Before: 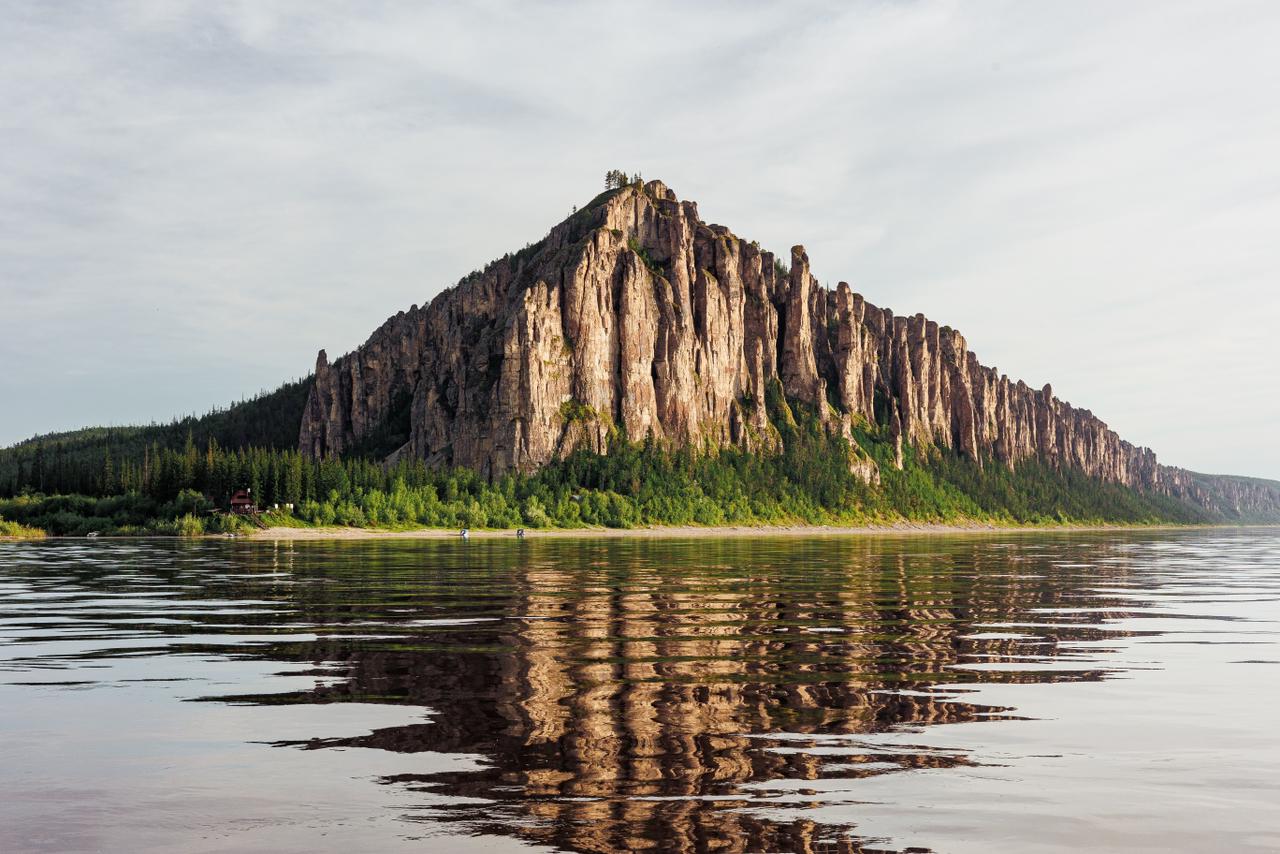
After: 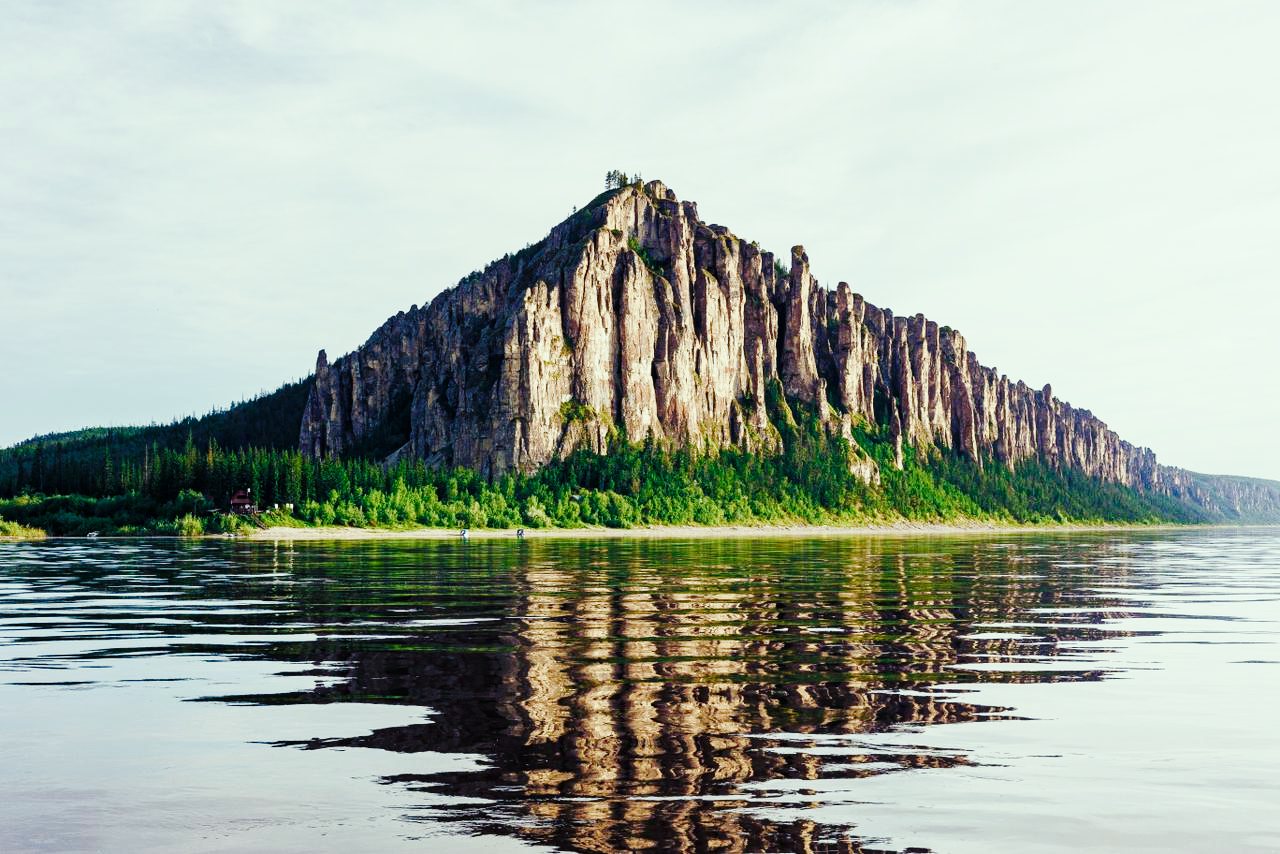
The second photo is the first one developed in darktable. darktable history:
color balance rgb: shadows lift › chroma 7.095%, shadows lift › hue 246.5°, linear chroma grading › global chroma 2.996%, perceptual saturation grading › global saturation 20%, perceptual saturation grading › highlights -49.213%, perceptual saturation grading › shadows 24.497%
base curve: curves: ch0 [(0, 0) (0.036, 0.025) (0.121, 0.166) (0.206, 0.329) (0.605, 0.79) (1, 1)], preserve colors none
color correction: highlights a* -4.38, highlights b* 6.72
color calibration: x 0.37, y 0.382, temperature 4319.3 K, gamut compression 2.98
